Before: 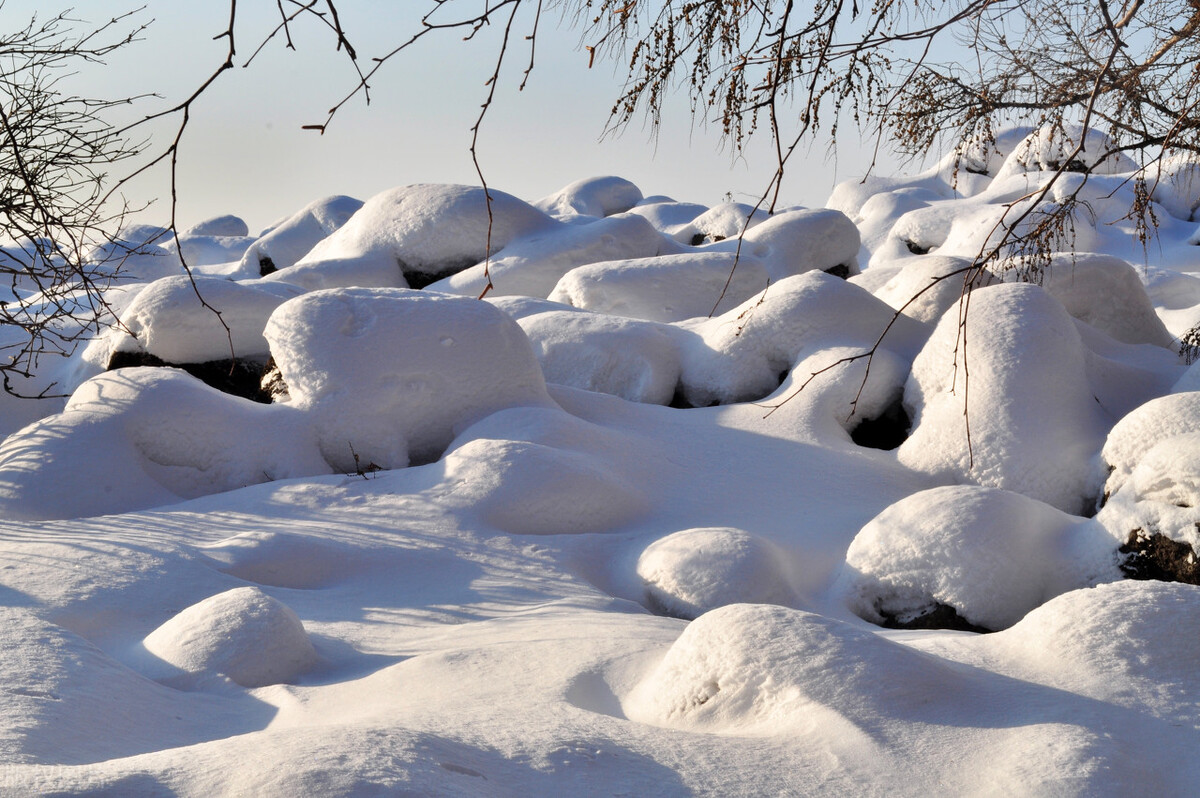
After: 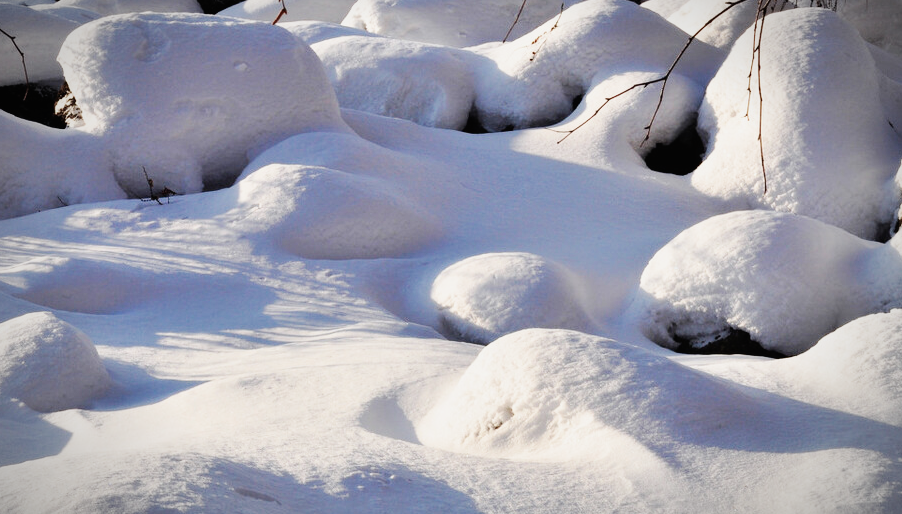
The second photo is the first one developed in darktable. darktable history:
vignetting: fall-off start 78.56%, width/height ratio 1.327
crop and rotate: left 17.202%, top 34.581%, right 7.553%, bottom 0.912%
tone curve: curves: ch0 [(0, 0.012) (0.031, 0.02) (0.12, 0.083) (0.193, 0.171) (0.277, 0.279) (0.45, 0.52) (0.568, 0.676) (0.678, 0.777) (0.875, 0.92) (1, 0.965)]; ch1 [(0, 0) (0.243, 0.245) (0.402, 0.41) (0.493, 0.486) (0.508, 0.507) (0.531, 0.53) (0.551, 0.564) (0.646, 0.672) (0.694, 0.732) (1, 1)]; ch2 [(0, 0) (0.249, 0.216) (0.356, 0.343) (0.424, 0.442) (0.476, 0.482) (0.498, 0.502) (0.517, 0.517) (0.532, 0.545) (0.562, 0.575) (0.614, 0.644) (0.706, 0.748) (0.808, 0.809) (0.991, 0.968)], preserve colors none
